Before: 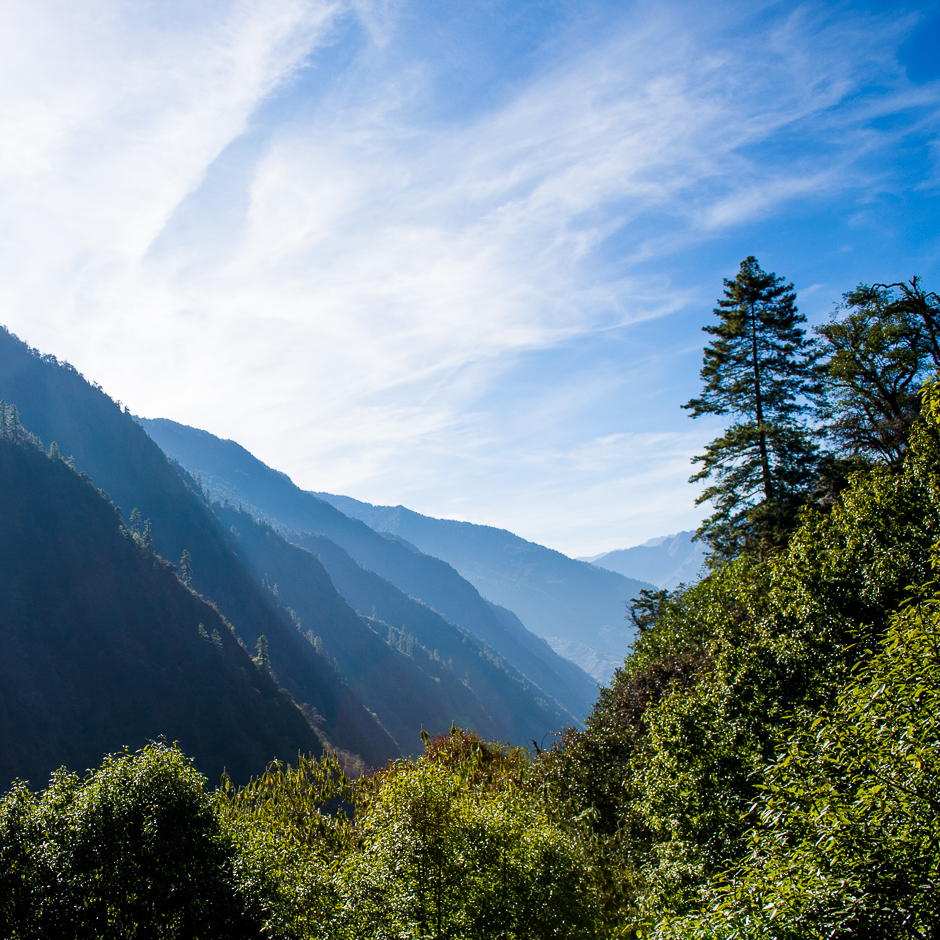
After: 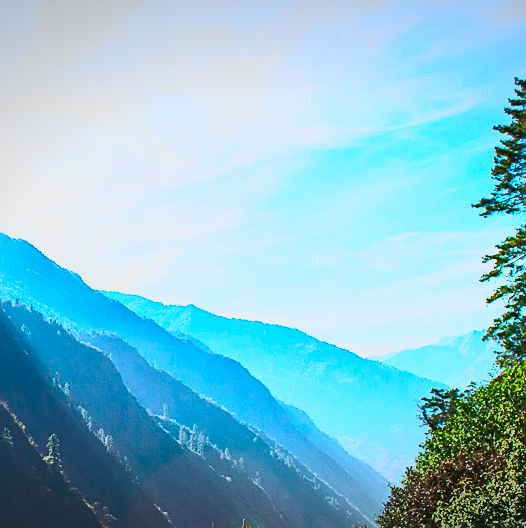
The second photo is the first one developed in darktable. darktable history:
sharpen: on, module defaults
vignetting: fall-off start 97.46%, fall-off radius 100.75%, saturation -0.652, width/height ratio 1.361
crop and rotate: left 22.288%, top 21.488%, right 21.722%, bottom 22.302%
shadows and highlights: on, module defaults
tone curve: curves: ch0 [(0, 0.049) (0.175, 0.178) (0.466, 0.498) (0.715, 0.767) (0.819, 0.851) (1, 0.961)]; ch1 [(0, 0) (0.437, 0.398) (0.476, 0.466) (0.505, 0.505) (0.534, 0.544) (0.595, 0.608) (0.641, 0.643) (1, 1)]; ch2 [(0, 0) (0.359, 0.379) (0.437, 0.44) (0.489, 0.495) (0.518, 0.537) (0.579, 0.579) (1, 1)], color space Lab, independent channels, preserve colors none
contrast brightness saturation: contrast 0.811, brightness 0.606, saturation 0.597
